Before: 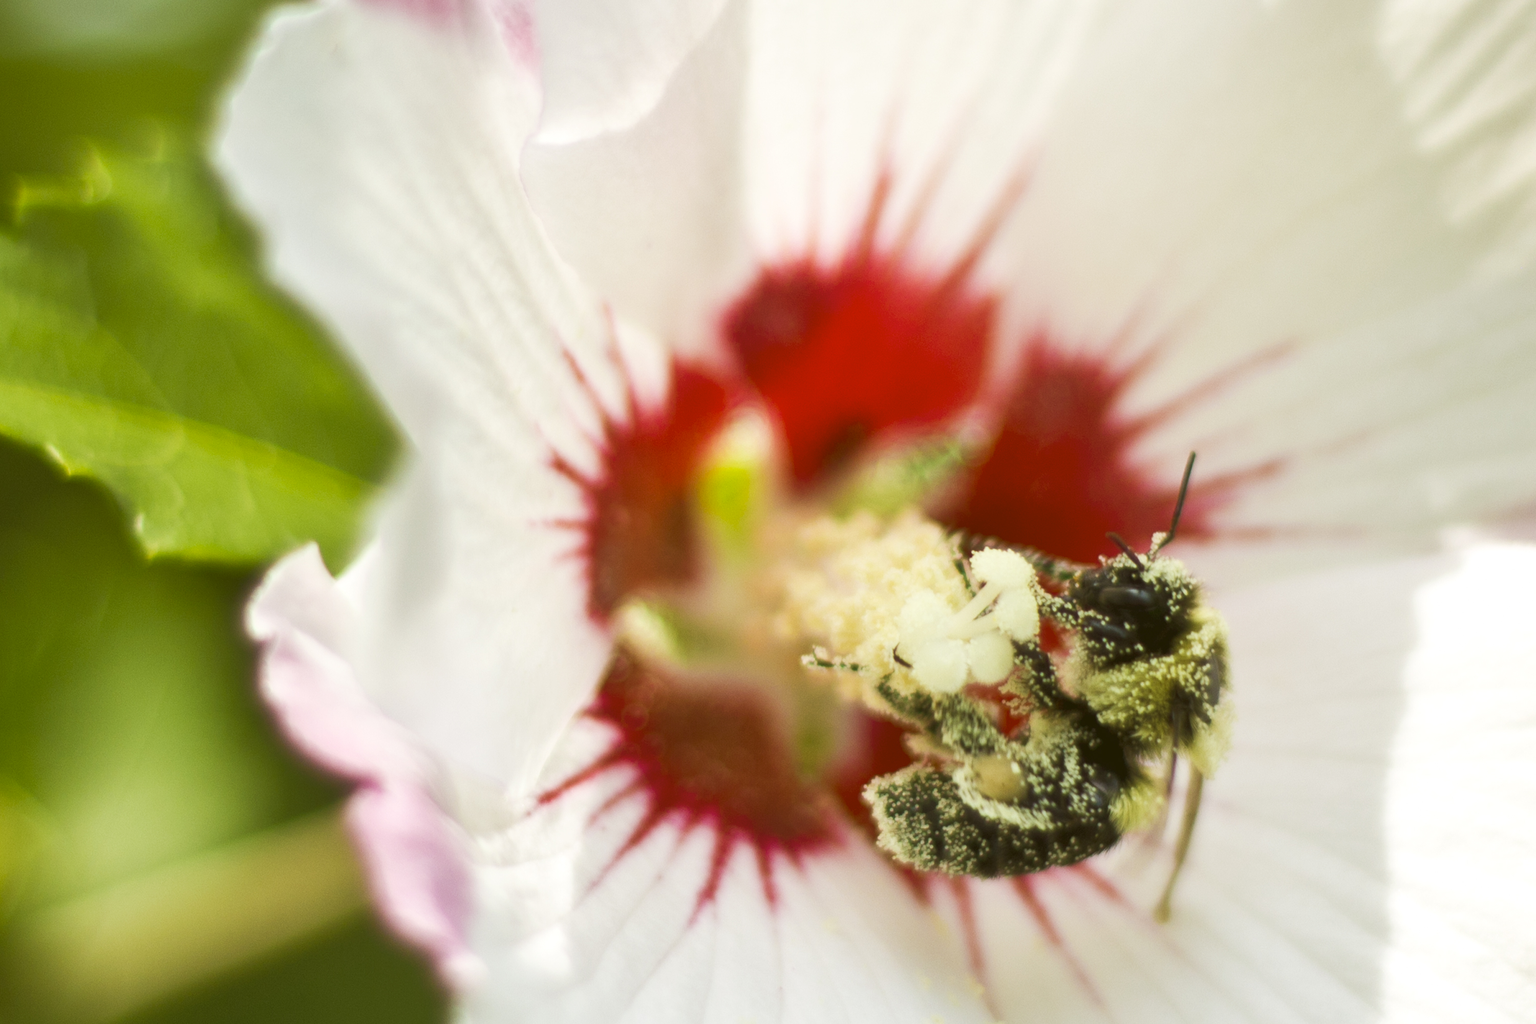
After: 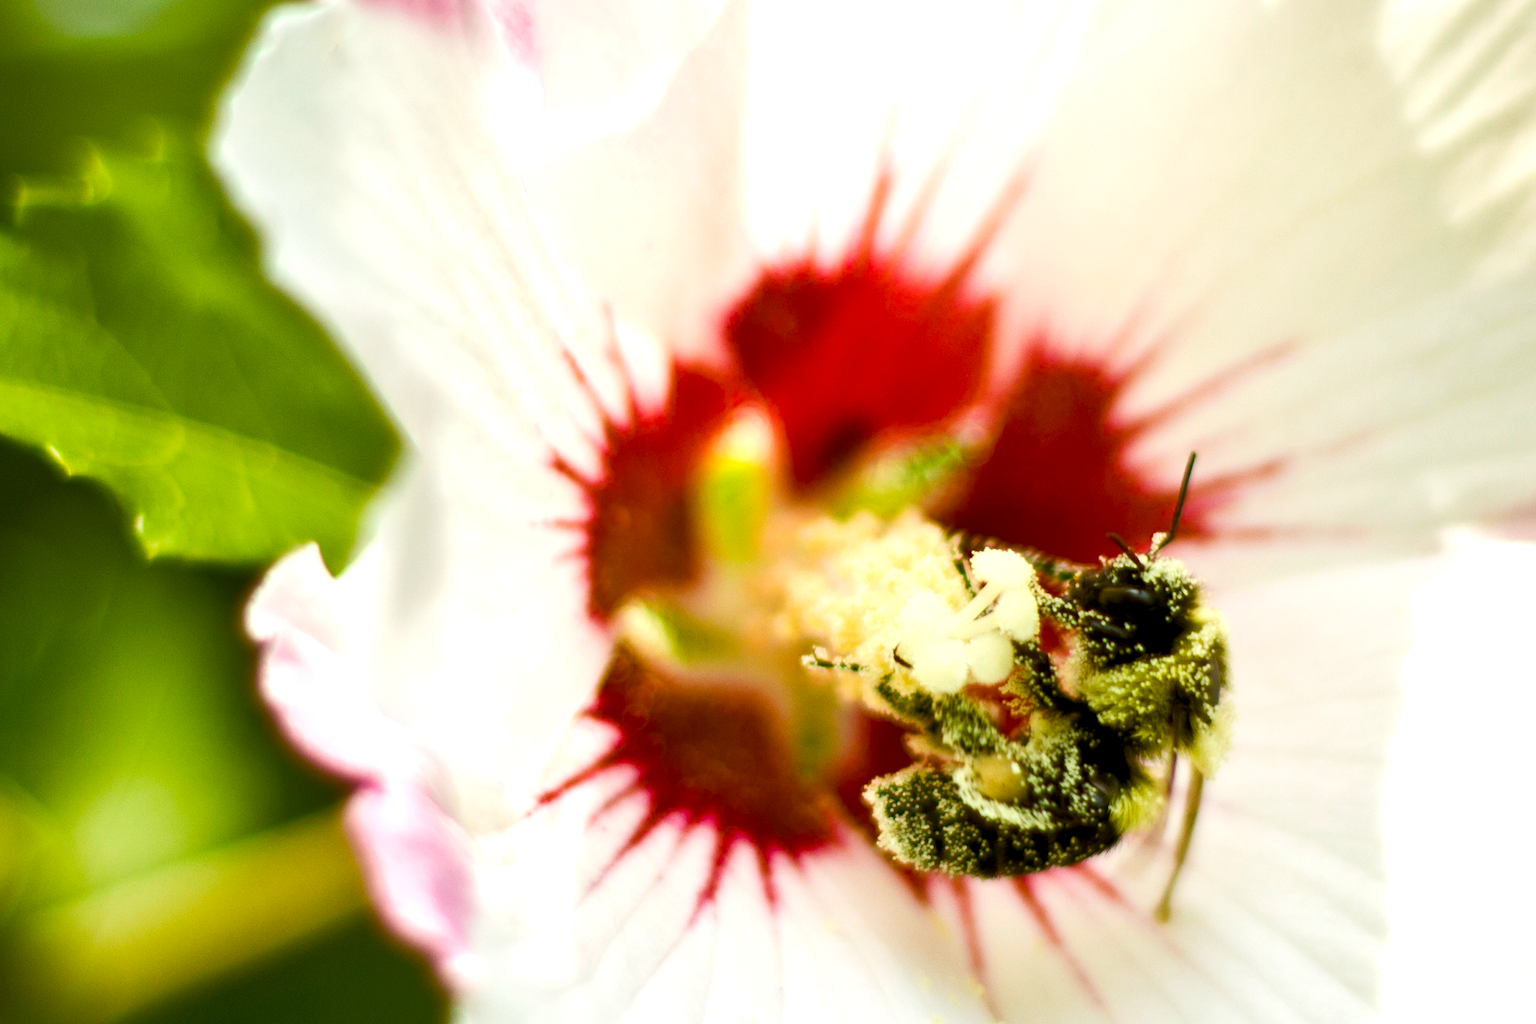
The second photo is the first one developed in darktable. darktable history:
color balance rgb: shadows lift › hue 85.72°, global offset › luminance -1.434%, perceptual saturation grading › global saturation 20%, perceptual saturation grading › highlights -25.515%, perceptual saturation grading › shadows 24.056%, perceptual brilliance grading › global brilliance -18.047%, perceptual brilliance grading › highlights 28.526%, global vibrance 30.819%
